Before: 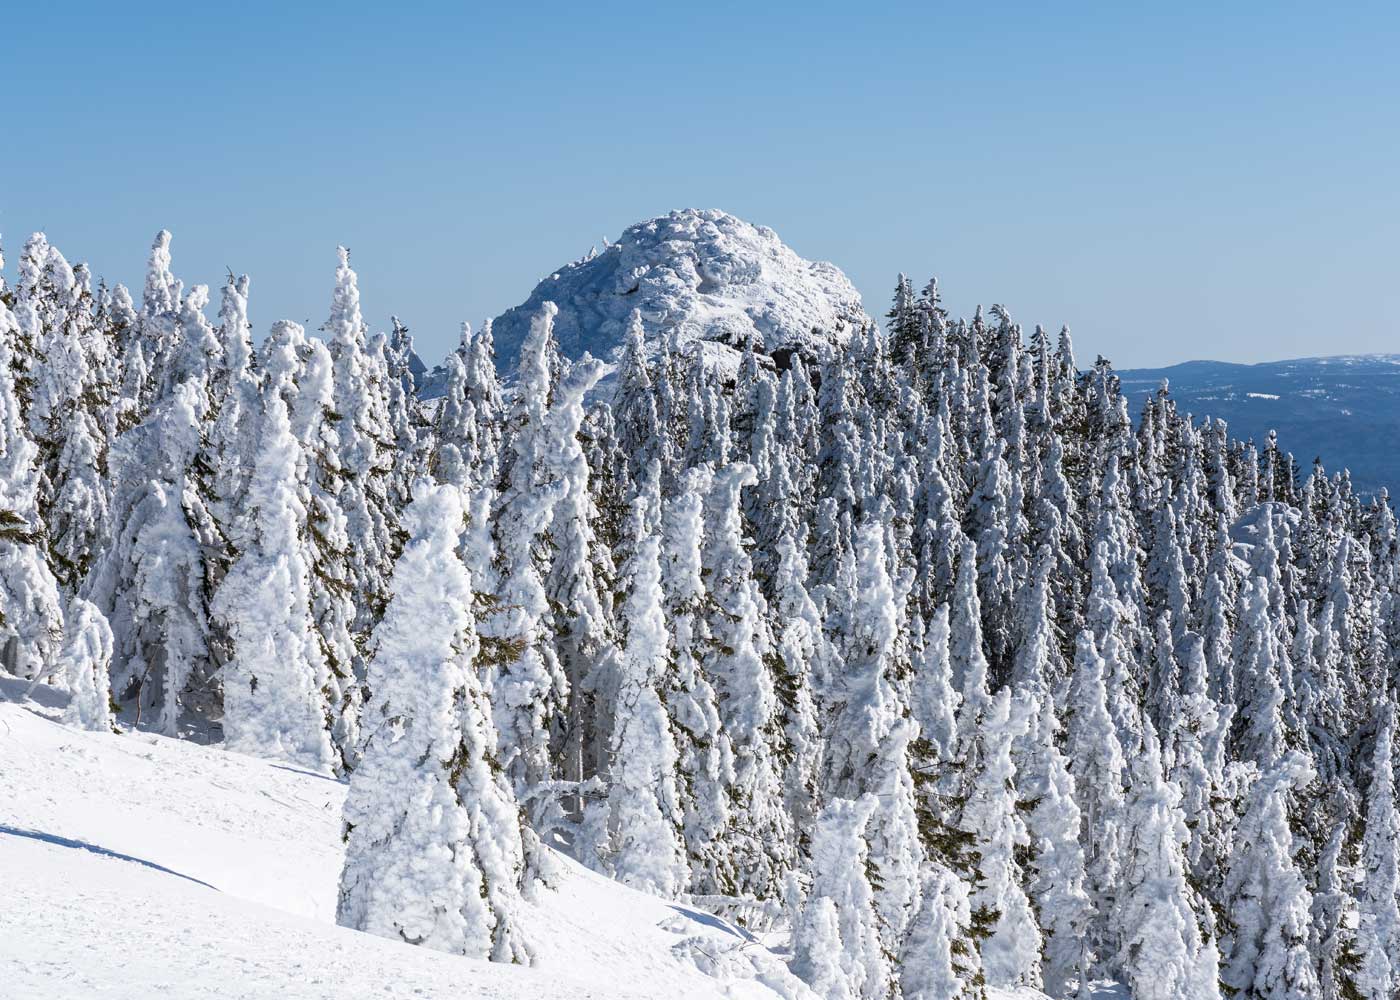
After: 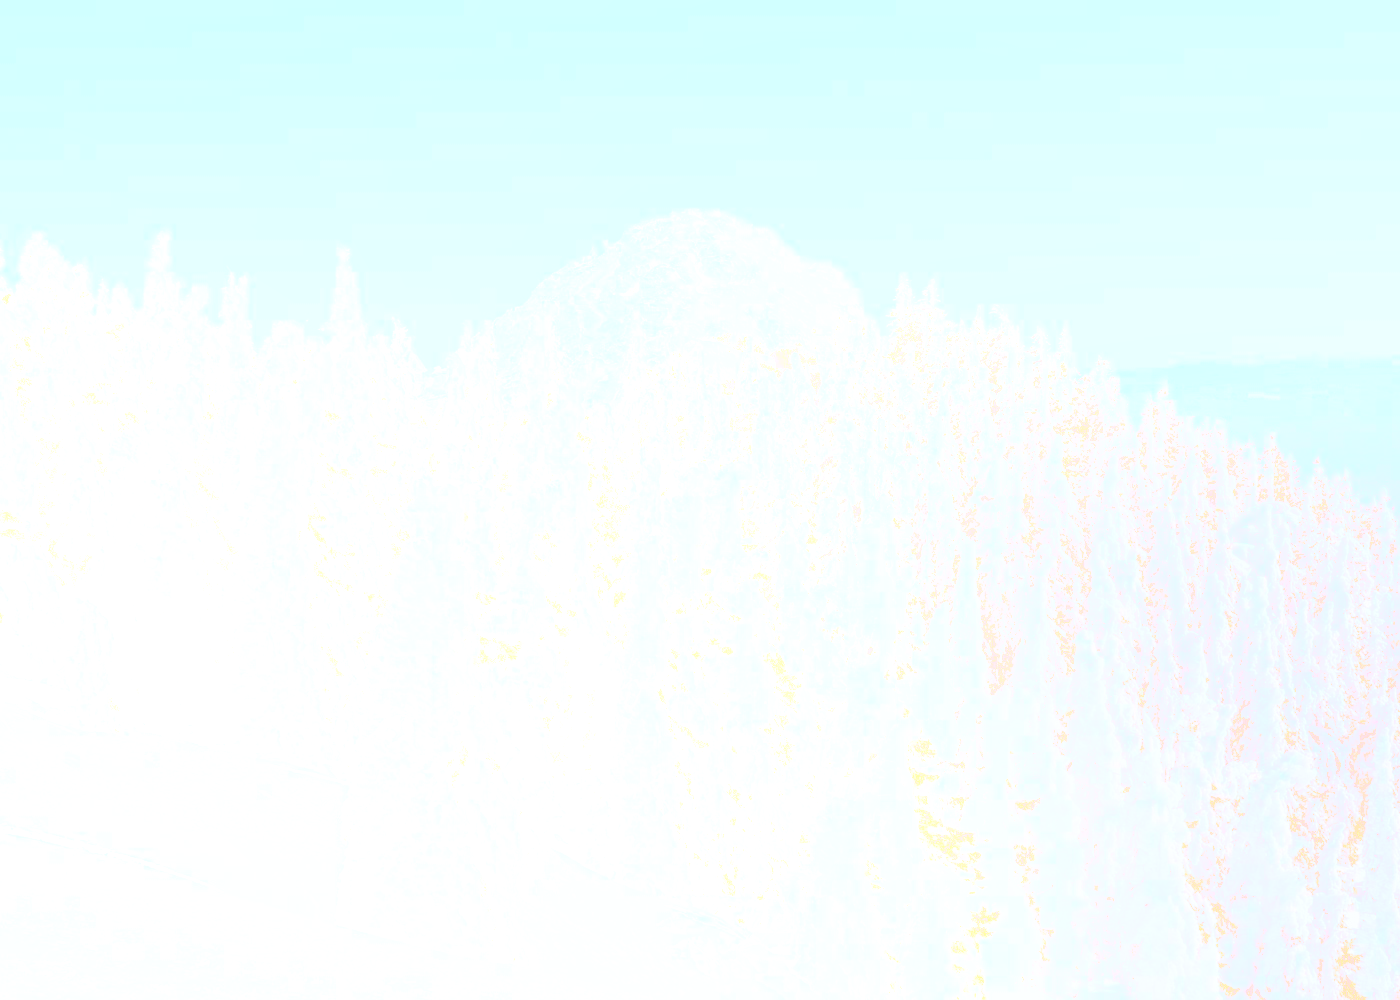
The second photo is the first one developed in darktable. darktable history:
color balance: lift [1, 1.015, 1.004, 0.985], gamma [1, 0.958, 0.971, 1.042], gain [1, 0.956, 0.977, 1.044]
bloom: size 70%, threshold 25%, strength 70%
